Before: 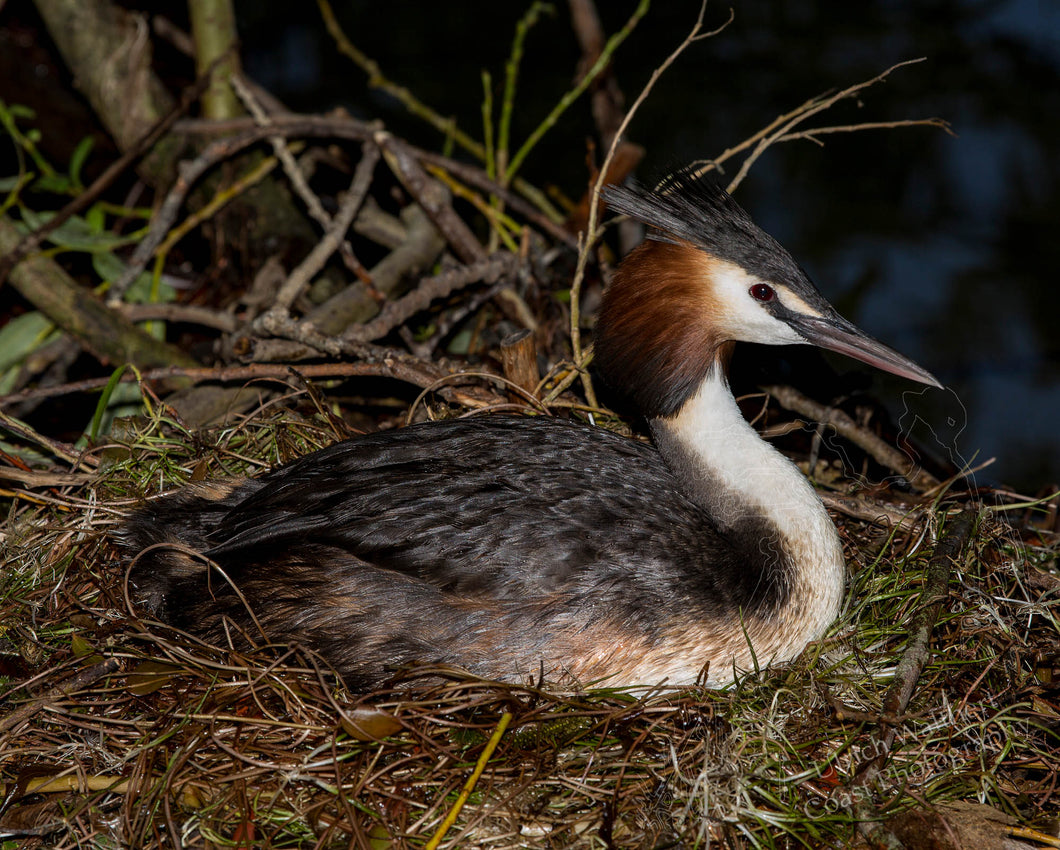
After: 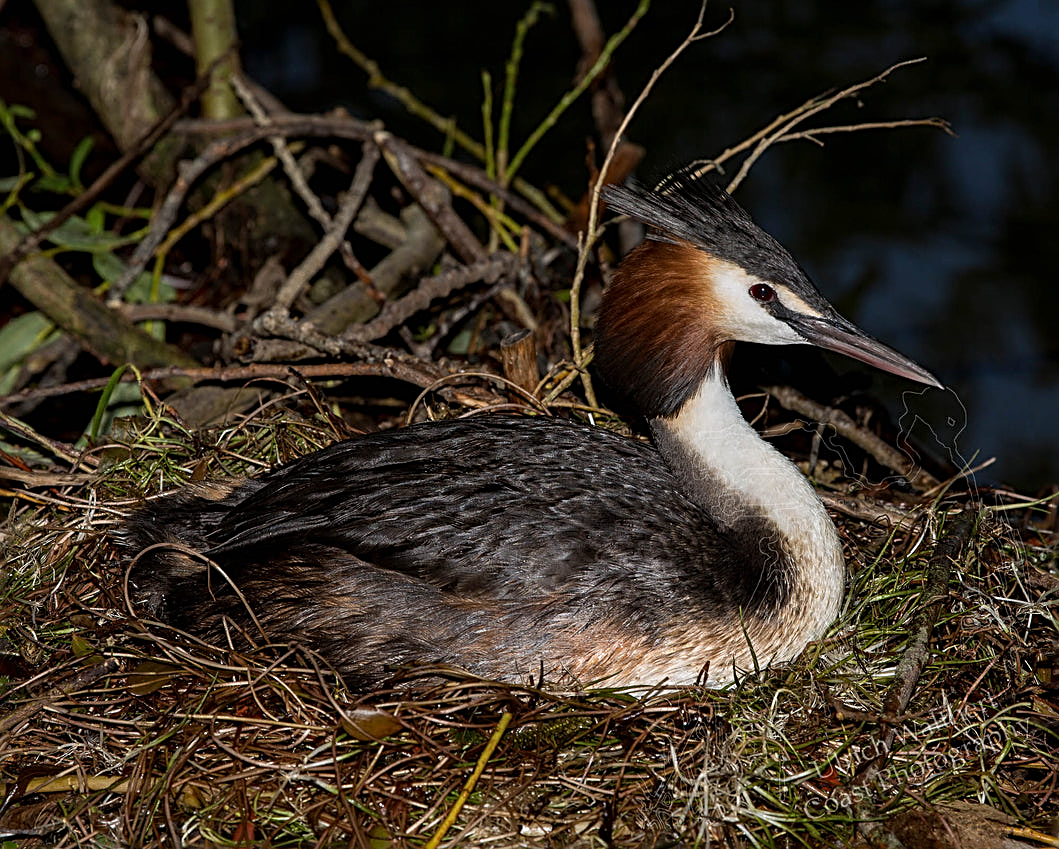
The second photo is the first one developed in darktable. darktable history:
sharpen: radius 2.676, amount 0.669
